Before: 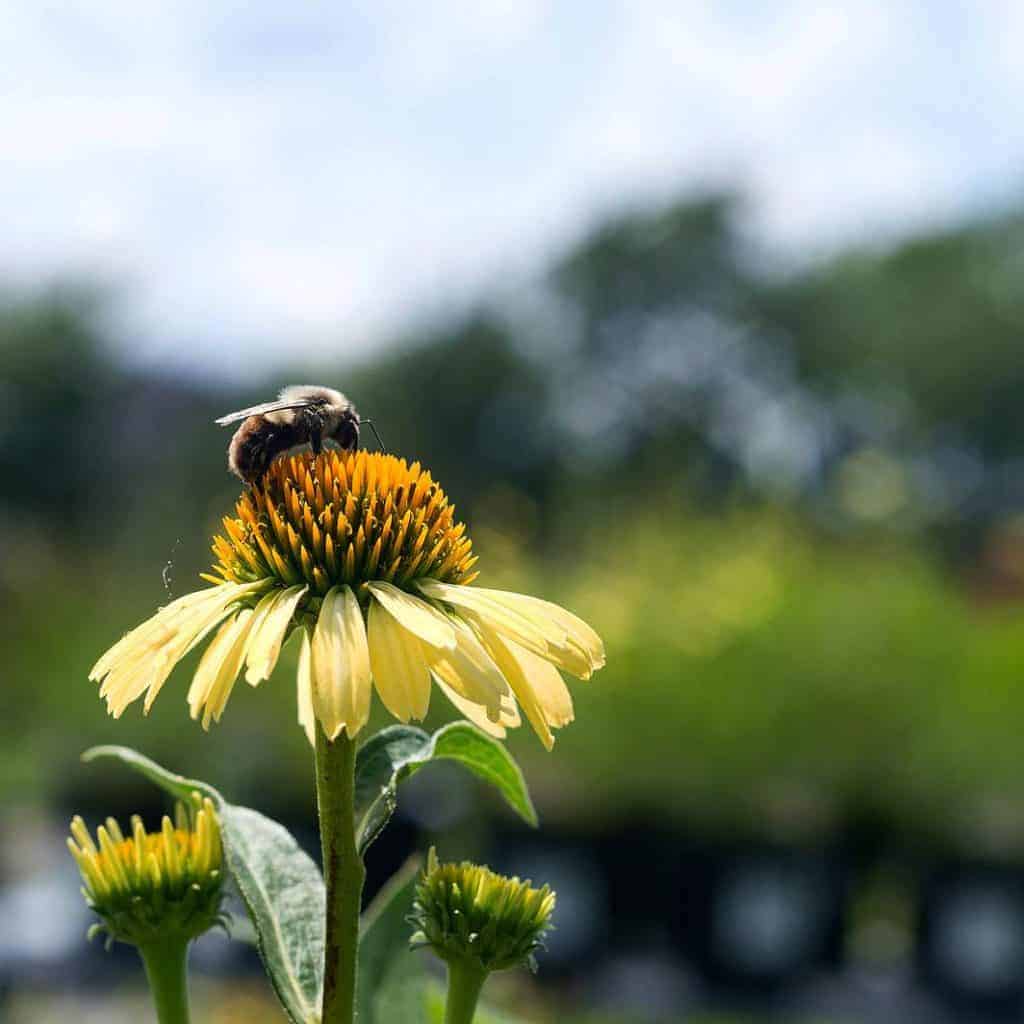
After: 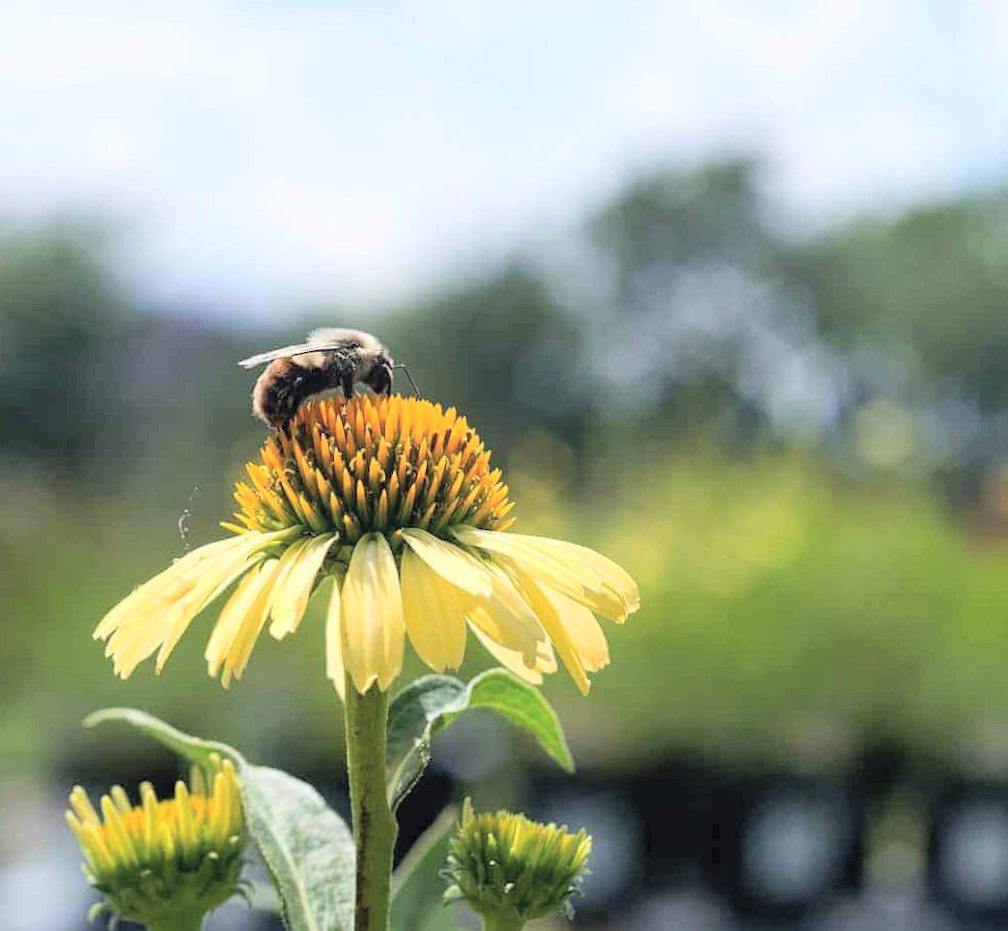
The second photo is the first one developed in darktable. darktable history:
rotate and perspective: rotation -0.013°, lens shift (vertical) -0.027, lens shift (horizontal) 0.178, crop left 0.016, crop right 0.989, crop top 0.082, crop bottom 0.918
global tonemap: drago (0.7, 100)
